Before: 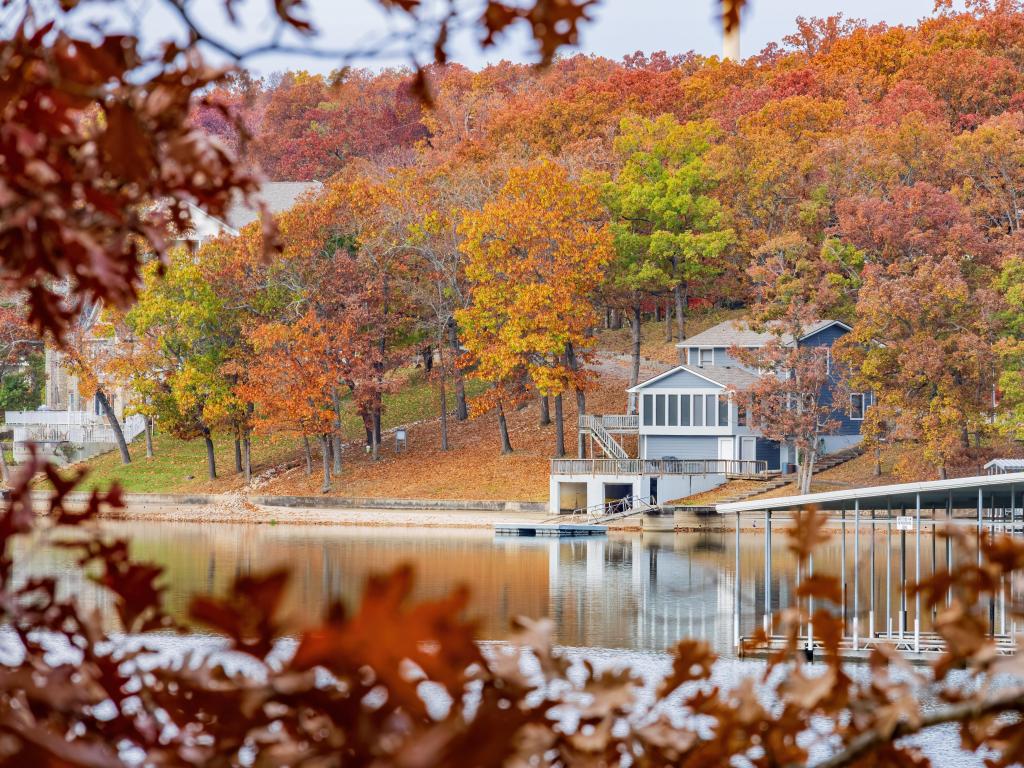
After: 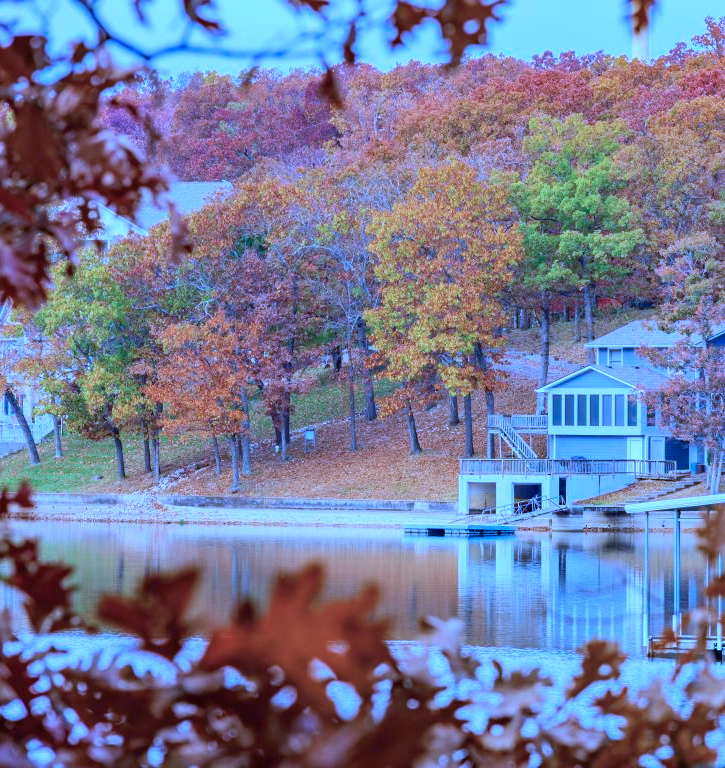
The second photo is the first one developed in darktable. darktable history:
color calibration: illuminant custom, x 0.46, y 0.428, temperature 2598.69 K
crop and rotate: left 8.981%, right 20.191%
